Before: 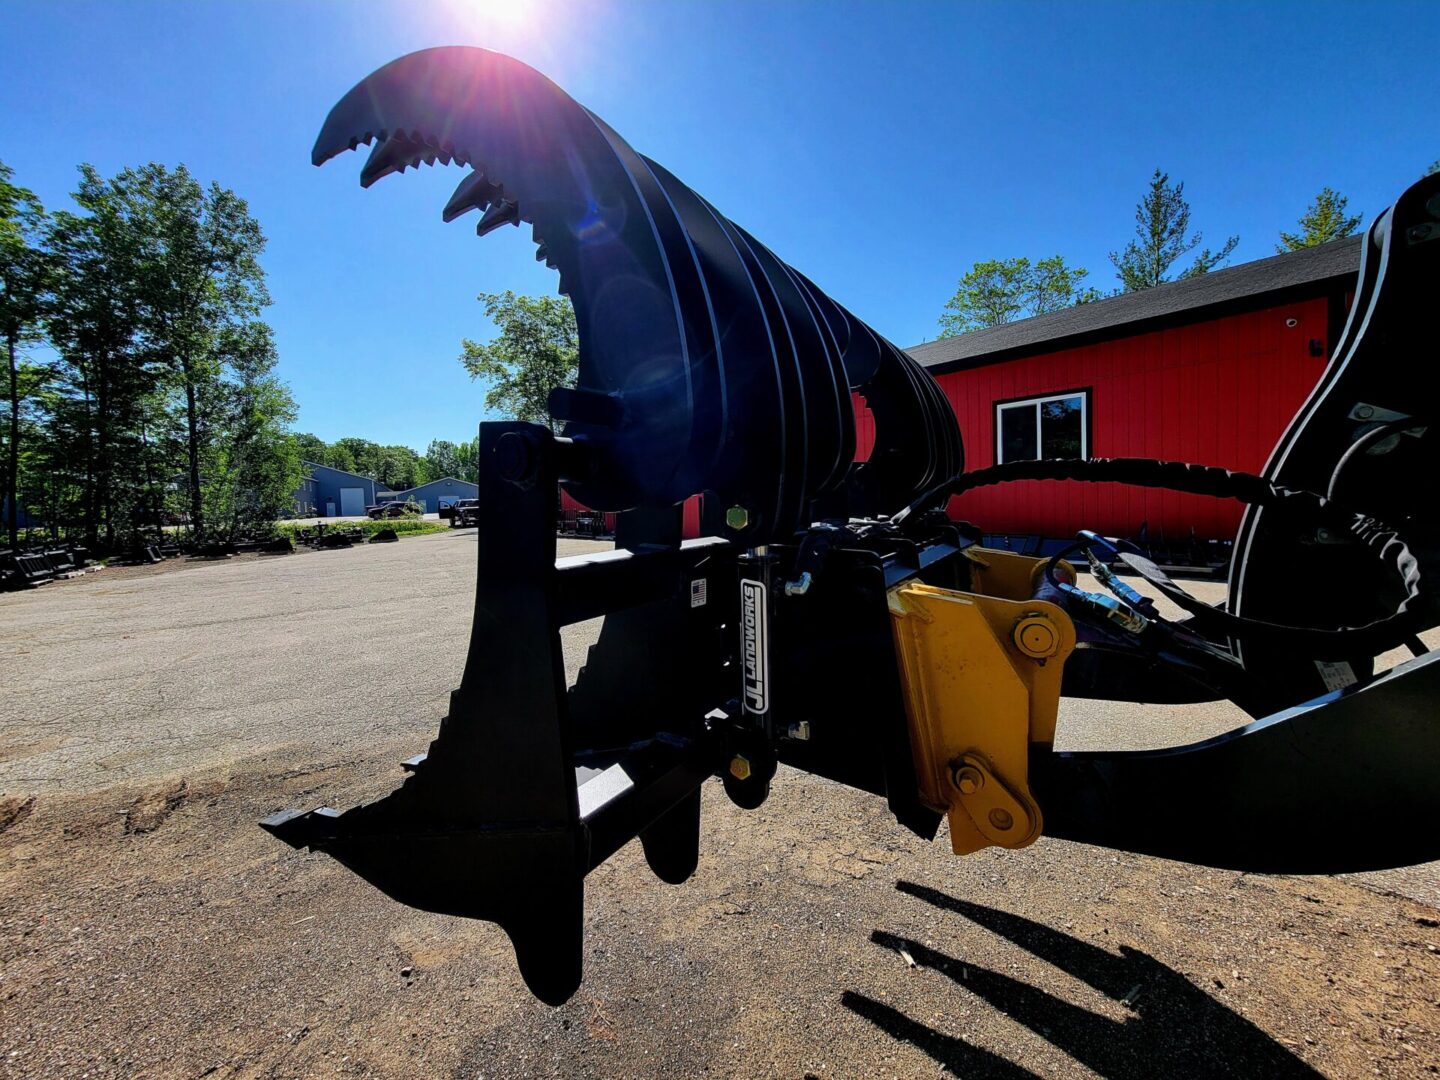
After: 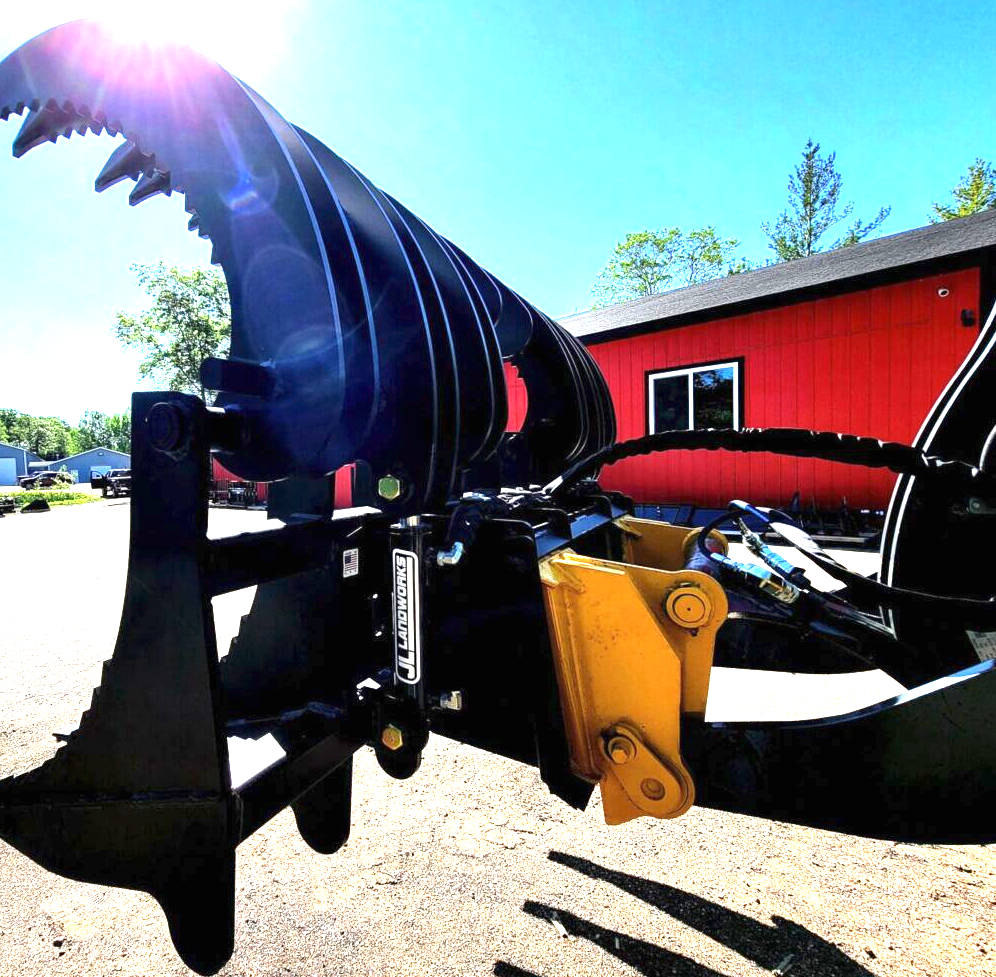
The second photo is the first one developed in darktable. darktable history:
crop and rotate: left 24.191%, top 2.786%, right 6.586%, bottom 6.734%
contrast brightness saturation: saturation -0.03
exposure: black level correction 0, exposure 2.115 EV, compensate highlight preservation false
local contrast: mode bilateral grid, contrast 14, coarseness 37, detail 106%, midtone range 0.2
